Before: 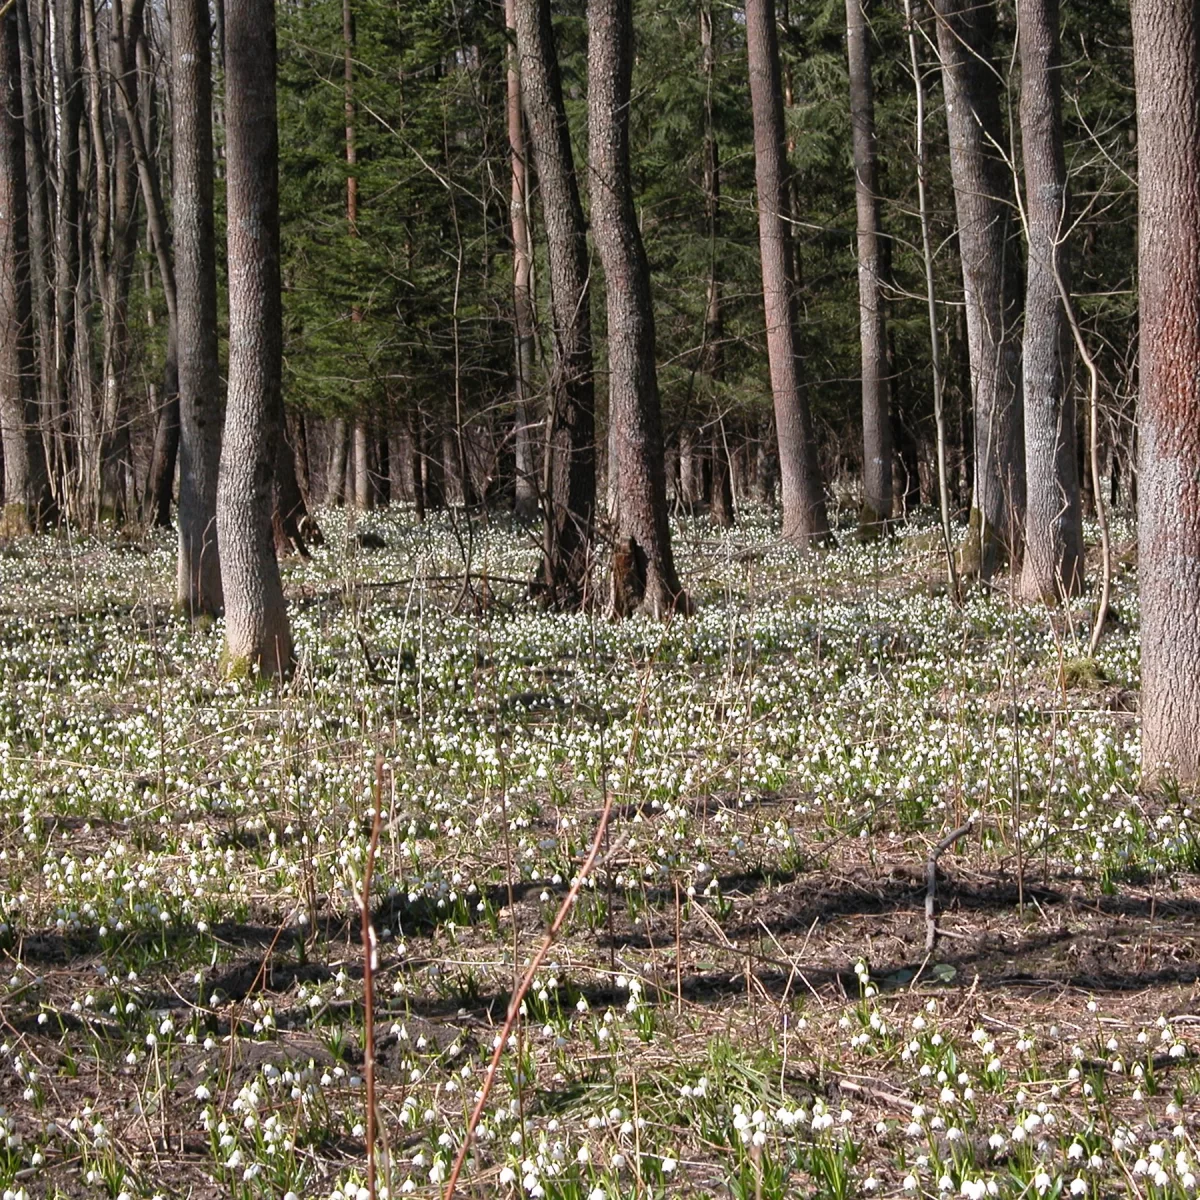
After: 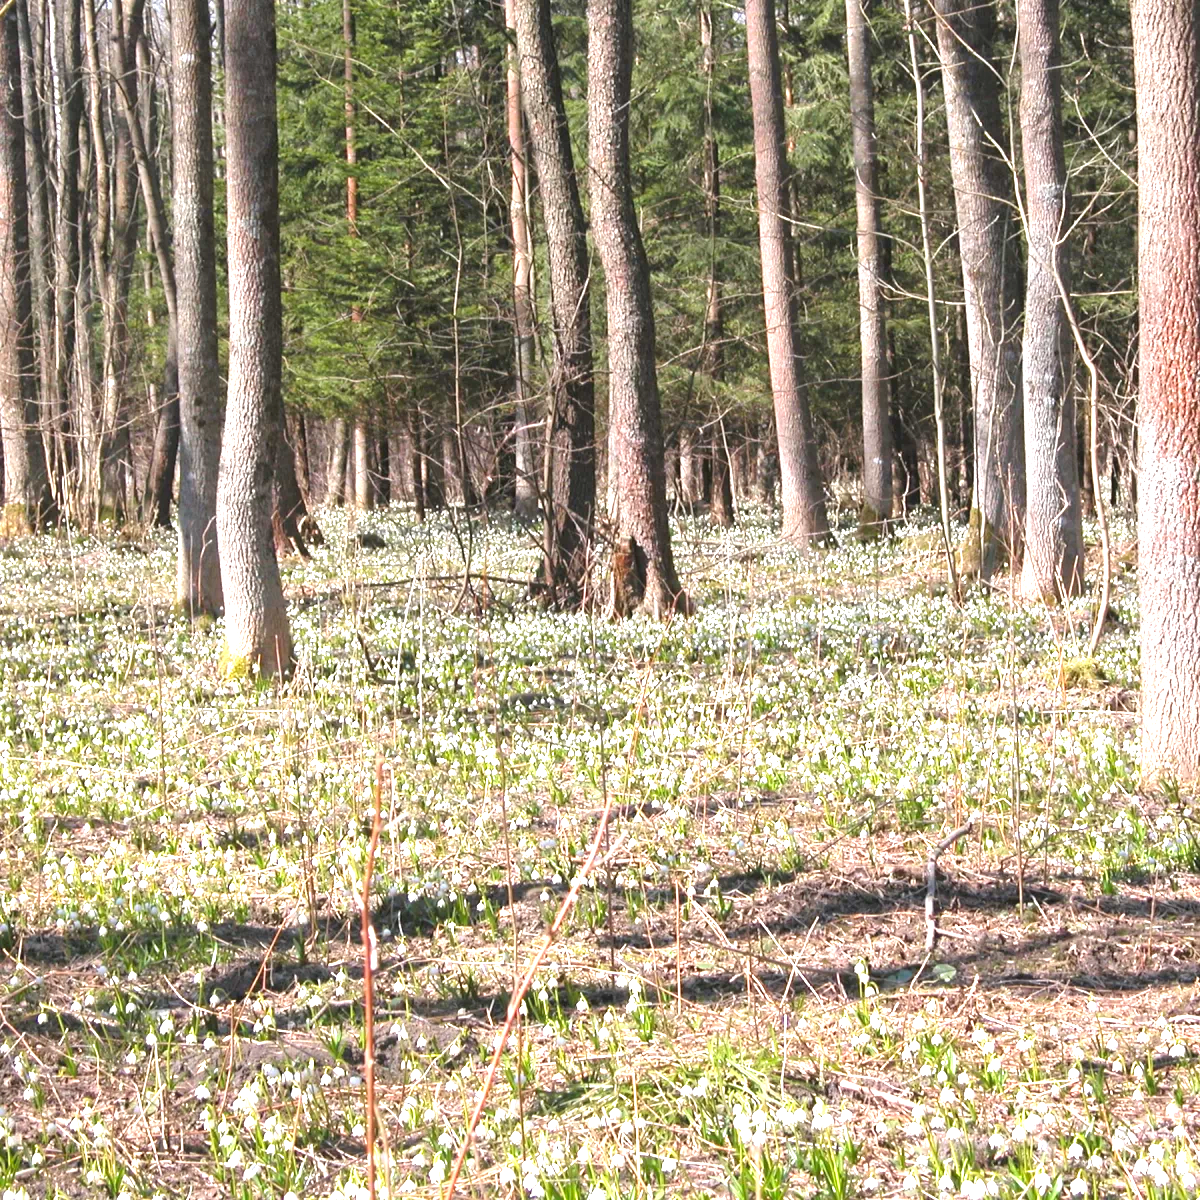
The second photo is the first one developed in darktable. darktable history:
white balance: emerald 1
contrast brightness saturation: contrast -0.1, brightness 0.05, saturation 0.08
exposure: black level correction 0, exposure 1.675 EV, compensate exposure bias true, compensate highlight preservation false
